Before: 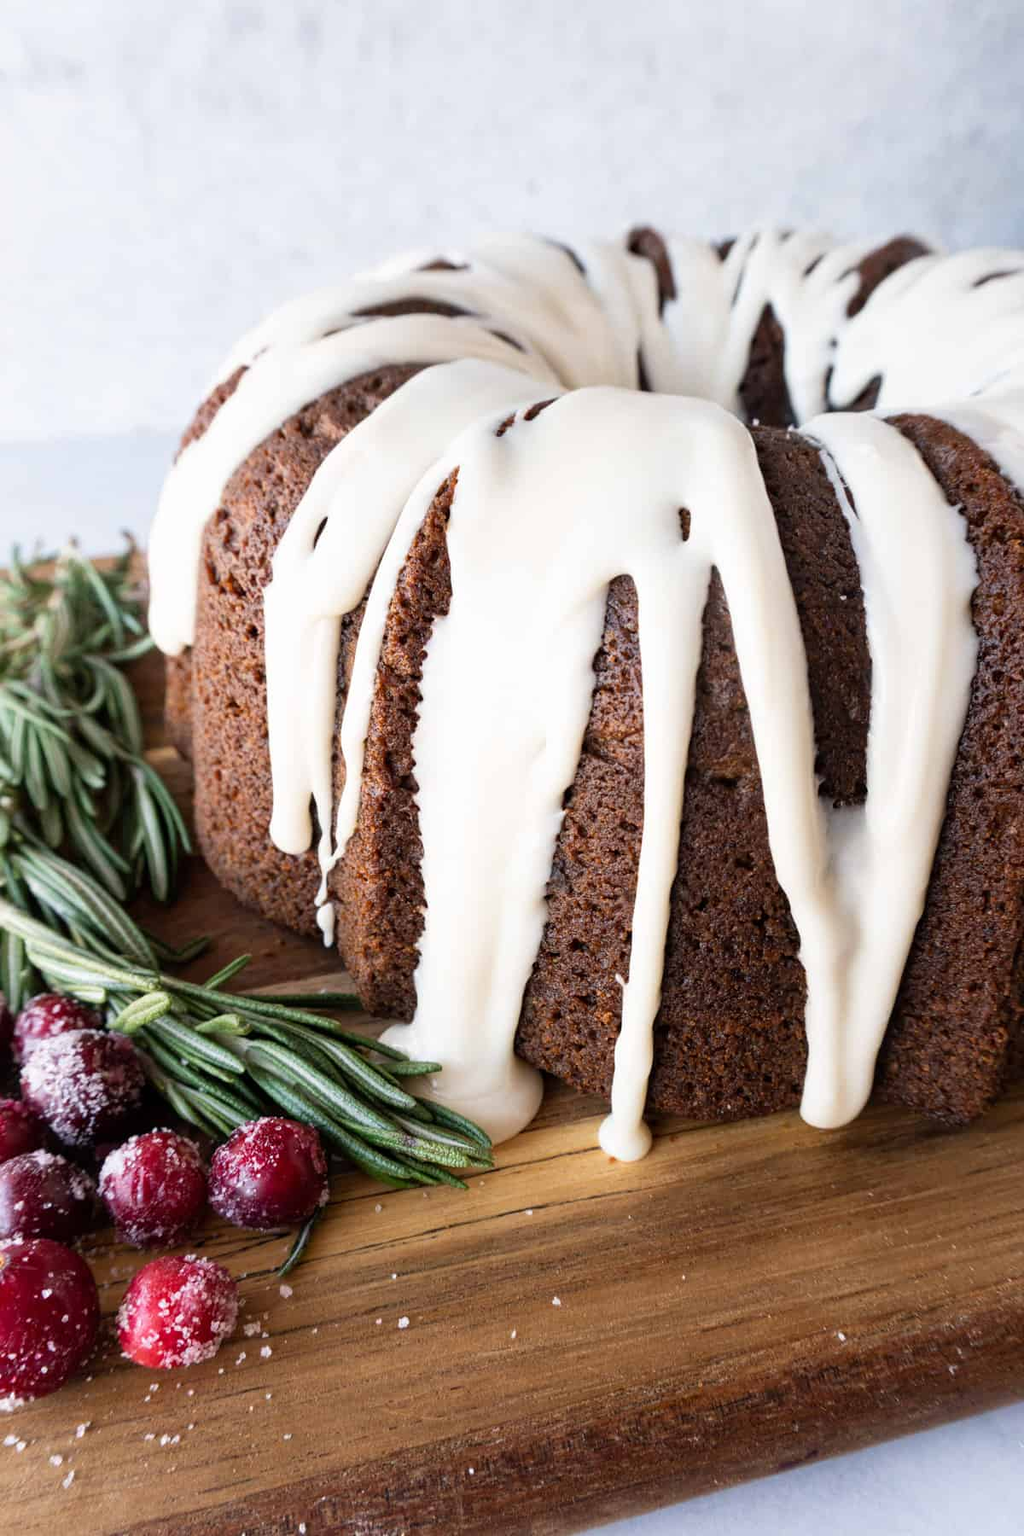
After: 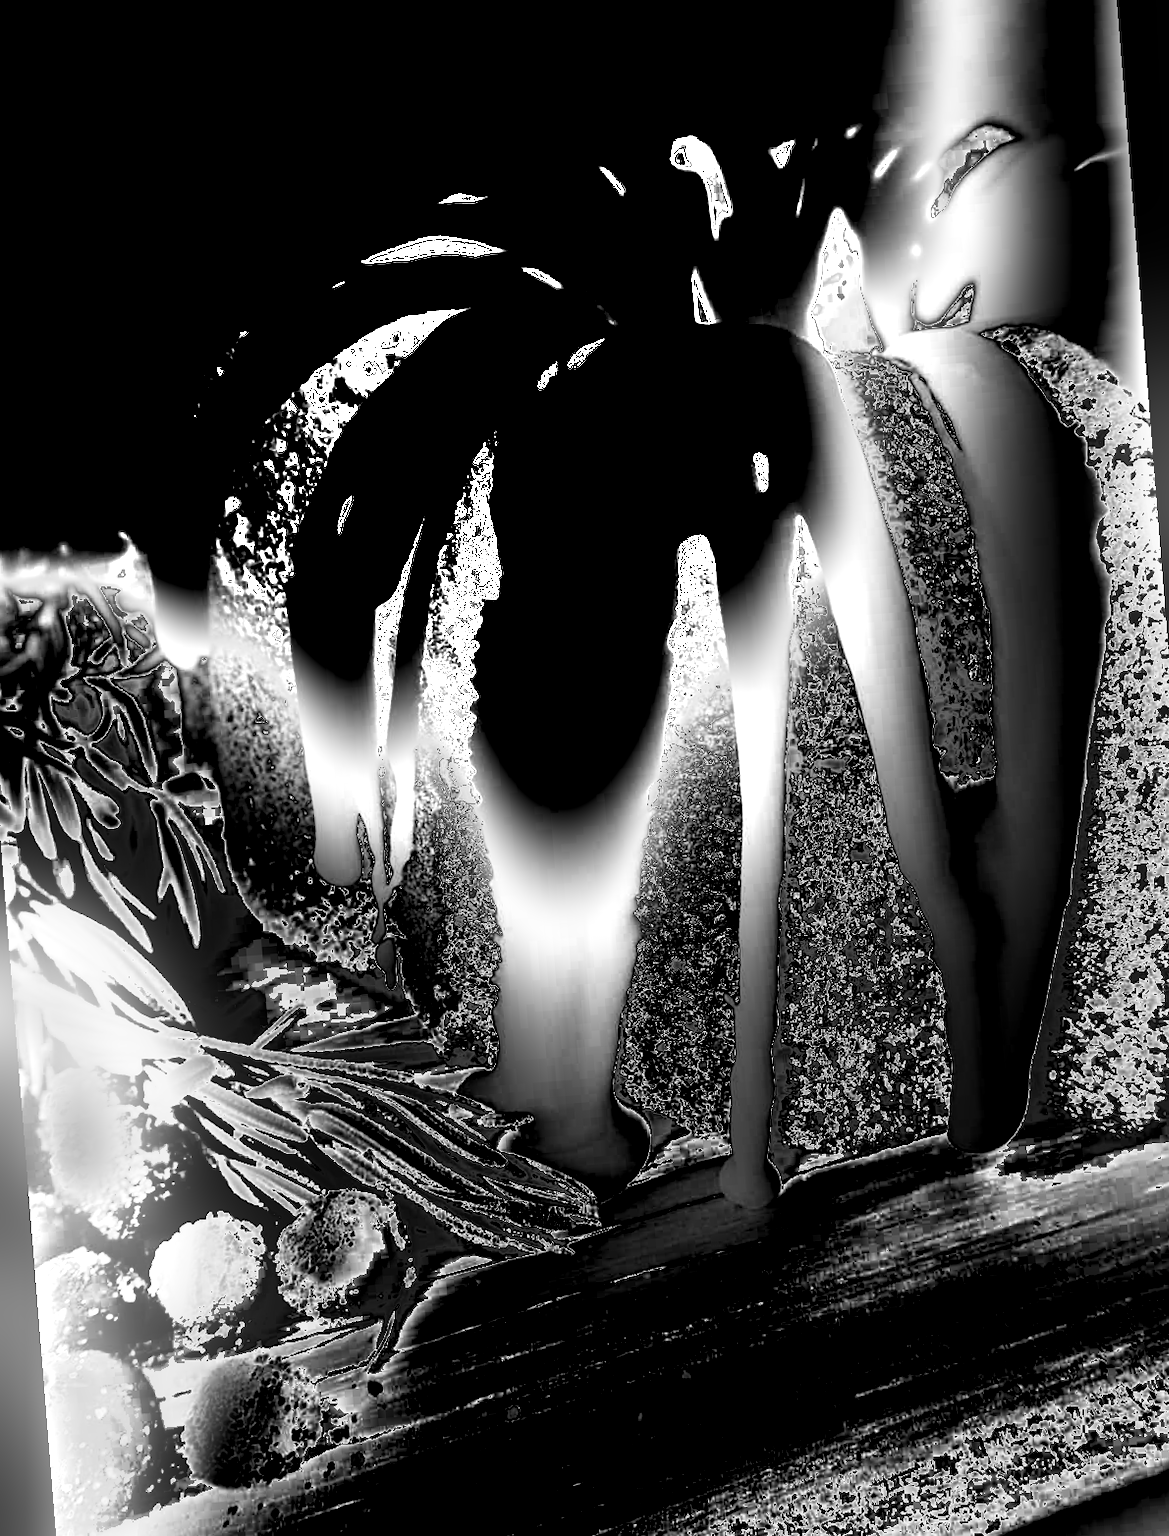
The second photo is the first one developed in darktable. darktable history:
shadows and highlights: radius 171.16, shadows 27, white point adjustment 3.13, highlights -67.95, soften with gaussian
color balance rgb: shadows lift › chroma 11.71%, shadows lift › hue 133.46°, power › chroma 2.15%, power › hue 166.83°, highlights gain › chroma 4%, highlights gain › hue 200.2°, perceptual saturation grading › global saturation 18.05%
white balance: red 4.26, blue 1.802
color correction: highlights a* -9.73, highlights b* -21.22
bloom: size 9%, threshold 100%, strength 7%
monochrome: on, module defaults
rotate and perspective: rotation -4.57°, crop left 0.054, crop right 0.944, crop top 0.087, crop bottom 0.914
exposure: black level correction 0, exposure 1.3 EV, compensate exposure bias true, compensate highlight preservation false
